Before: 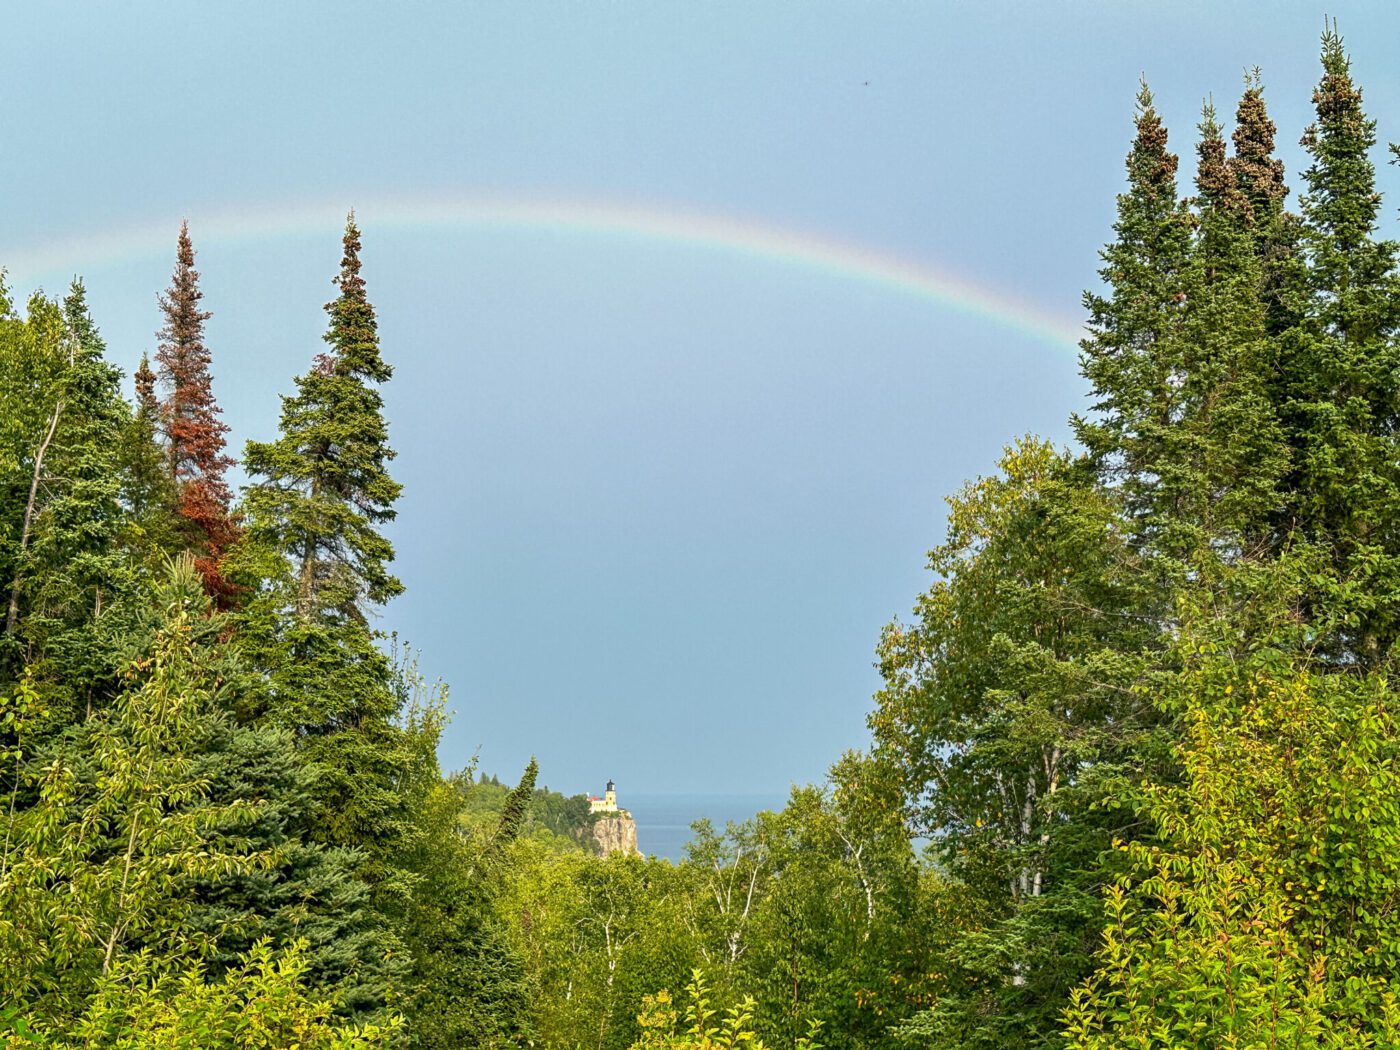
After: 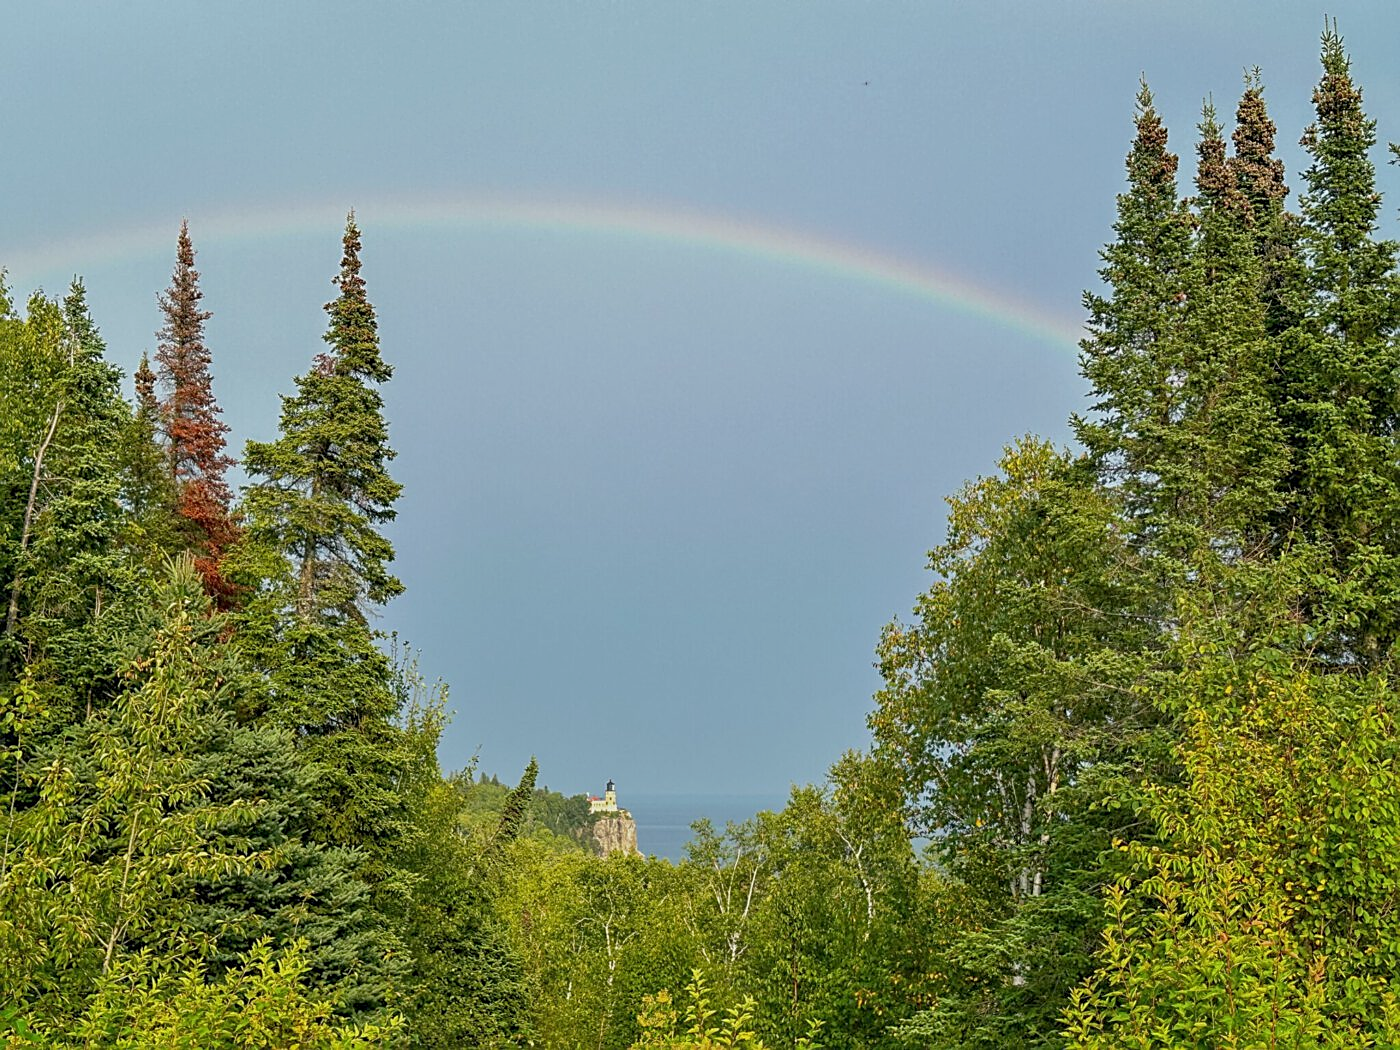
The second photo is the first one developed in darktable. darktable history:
tone equalizer: -8 EV 0.25 EV, -7 EV 0.417 EV, -6 EV 0.417 EV, -5 EV 0.25 EV, -3 EV -0.25 EV, -2 EV -0.417 EV, -1 EV -0.417 EV, +0 EV -0.25 EV, edges refinement/feathering 500, mask exposure compensation -1.57 EV, preserve details guided filter
sharpen: on, module defaults
